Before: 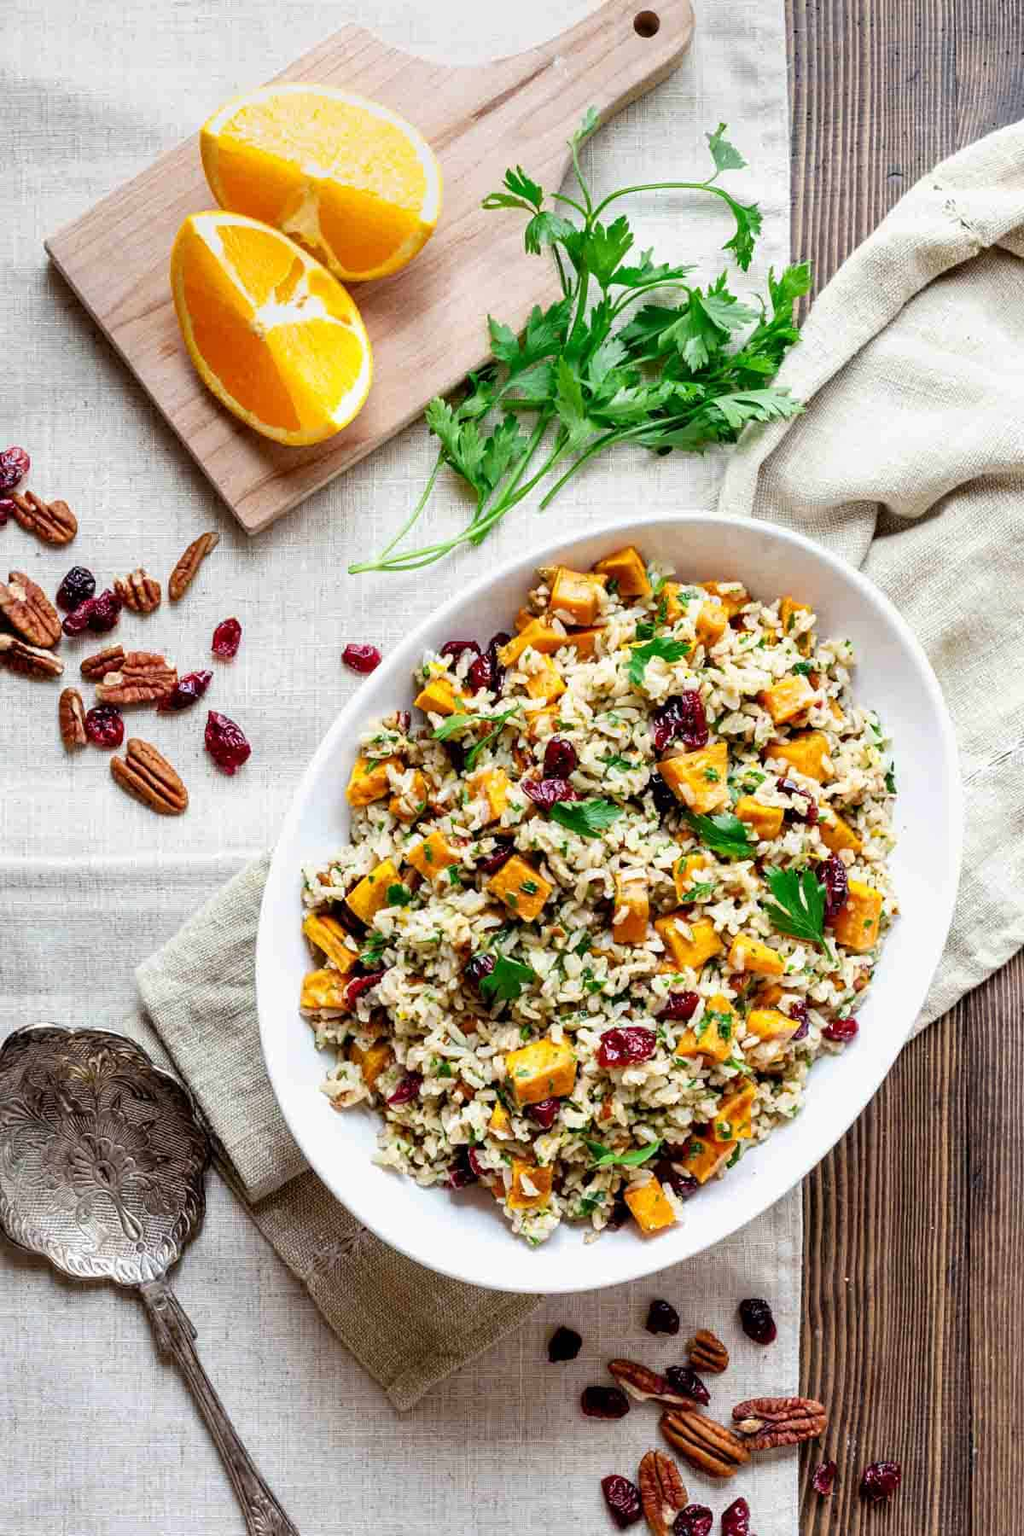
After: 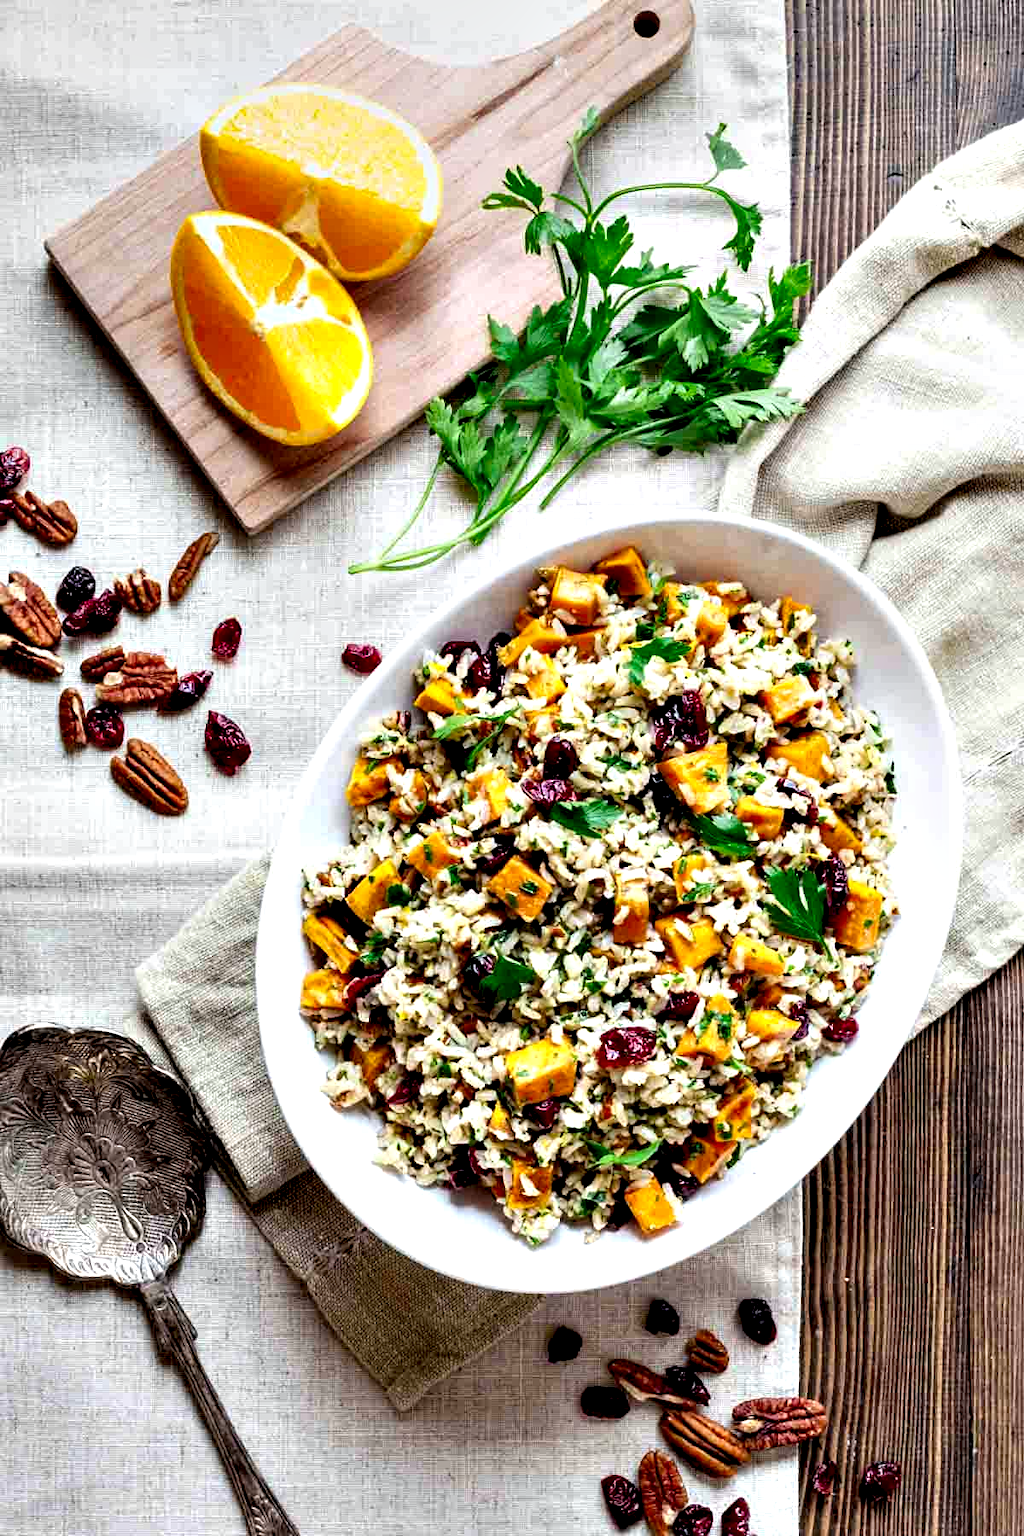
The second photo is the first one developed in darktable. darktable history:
exposure: compensate highlight preservation false
contrast equalizer: octaves 7, y [[0.6 ×6], [0.55 ×6], [0 ×6], [0 ×6], [0 ×6]]
